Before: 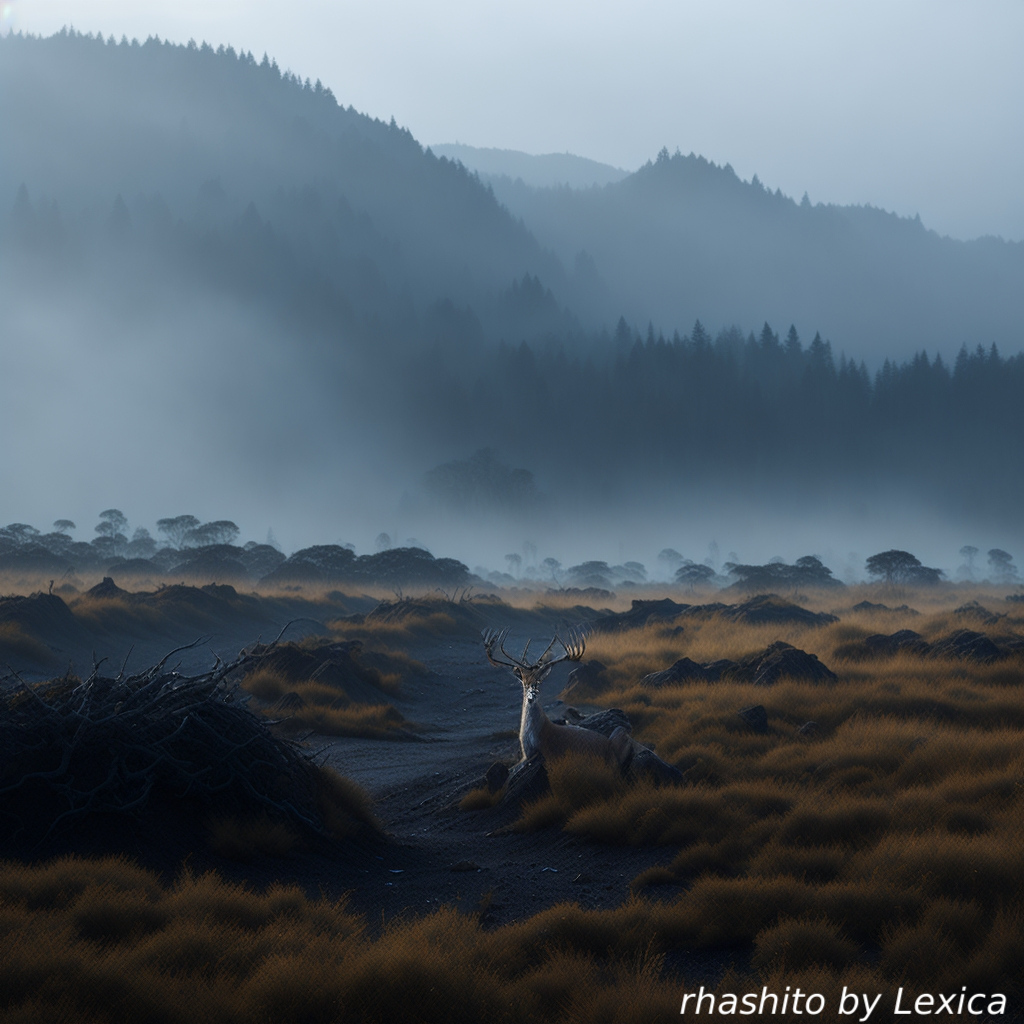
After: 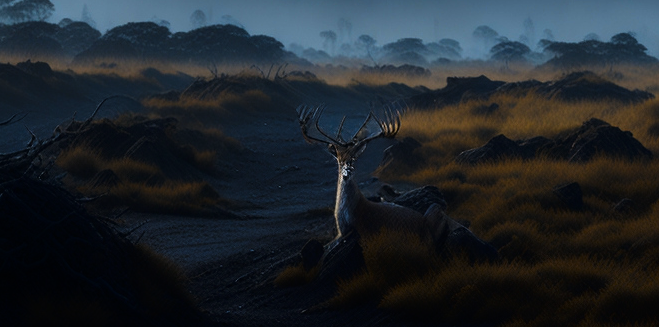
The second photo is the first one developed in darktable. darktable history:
crop: left 18.091%, top 51.13%, right 17.525%, bottom 16.85%
color contrast: green-magenta contrast 1.55, blue-yellow contrast 1.83
tone curve: curves: ch0 [(0, 0) (0.153, 0.056) (1, 1)], color space Lab, linked channels, preserve colors none
